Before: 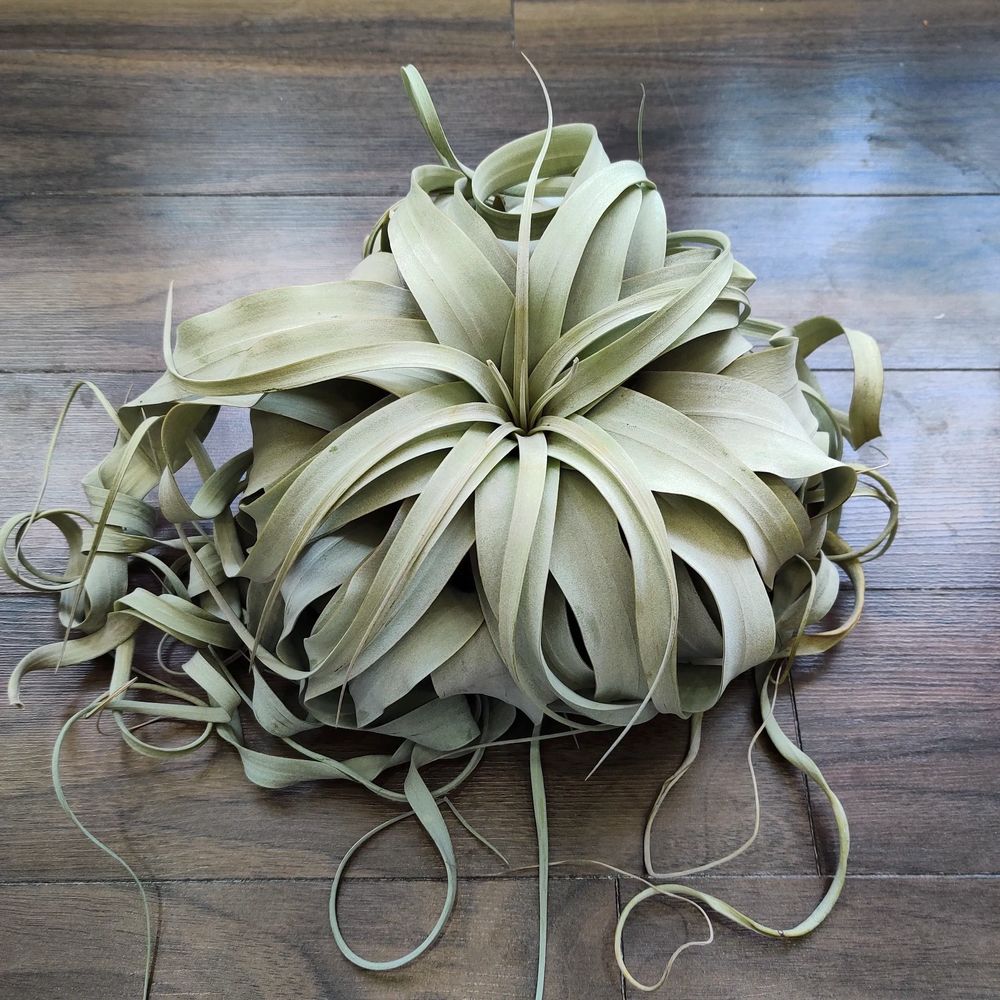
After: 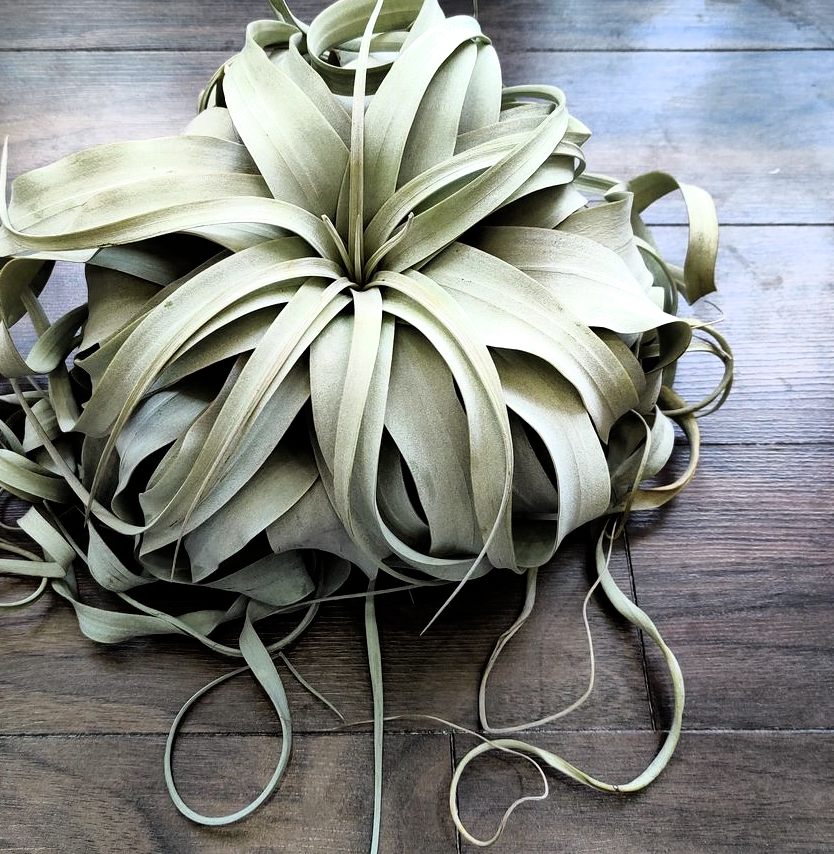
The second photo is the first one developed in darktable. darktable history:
filmic rgb: black relative exposure -8.21 EV, white relative exposure 2.2 EV, target white luminance 99.877%, hardness 7.16, latitude 75.13%, contrast 1.321, highlights saturation mix -2.67%, shadows ↔ highlights balance 30.04%
crop: left 16.507%, top 14.599%
